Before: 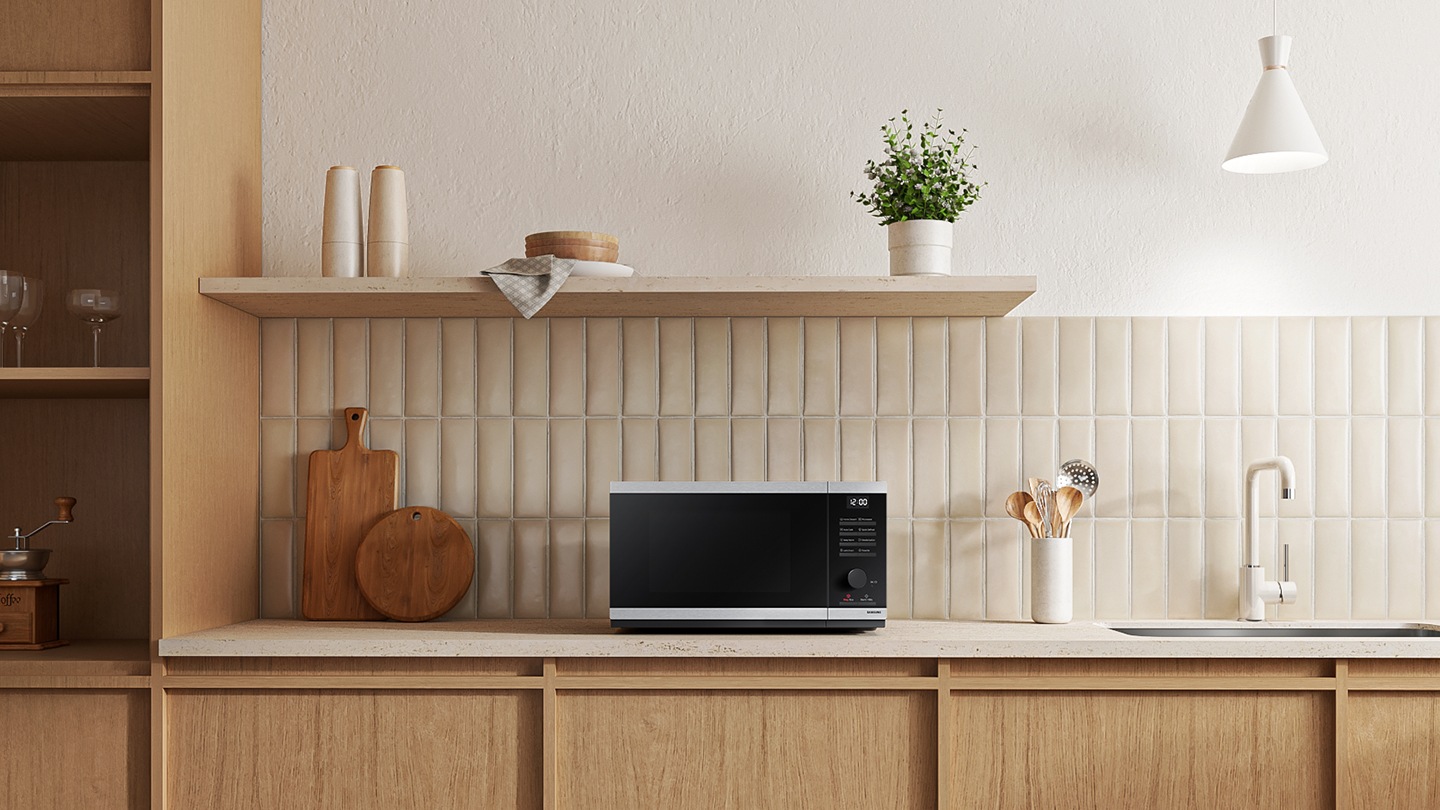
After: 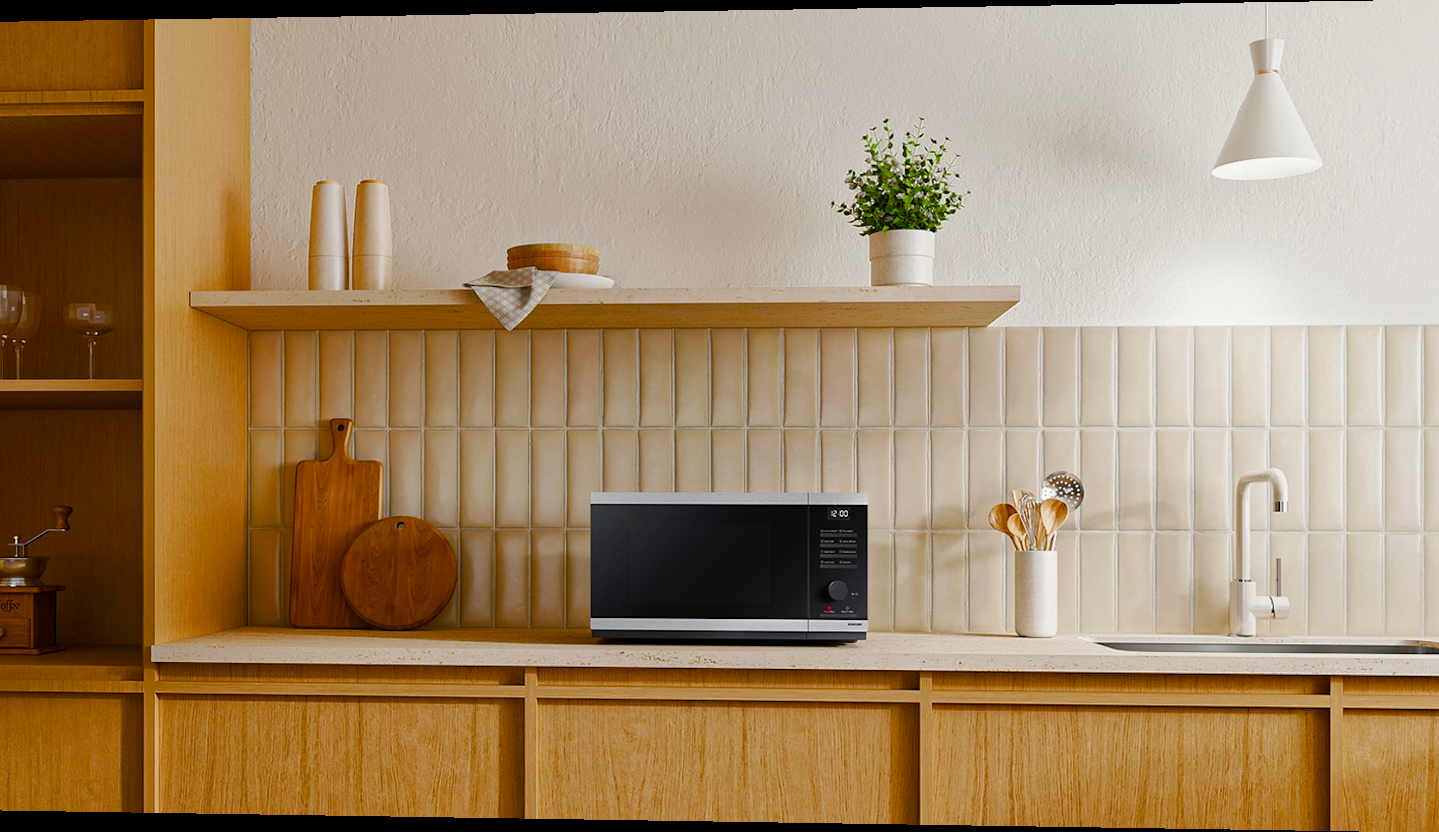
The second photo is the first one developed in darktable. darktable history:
color balance rgb: perceptual saturation grading › global saturation 24.74%, perceptual saturation grading › highlights -51.22%, perceptual saturation grading › mid-tones 19.16%, perceptual saturation grading › shadows 60.98%, global vibrance 50%
shadows and highlights: shadows -20, white point adjustment -2, highlights -35
rotate and perspective: lens shift (horizontal) -0.055, automatic cropping off
